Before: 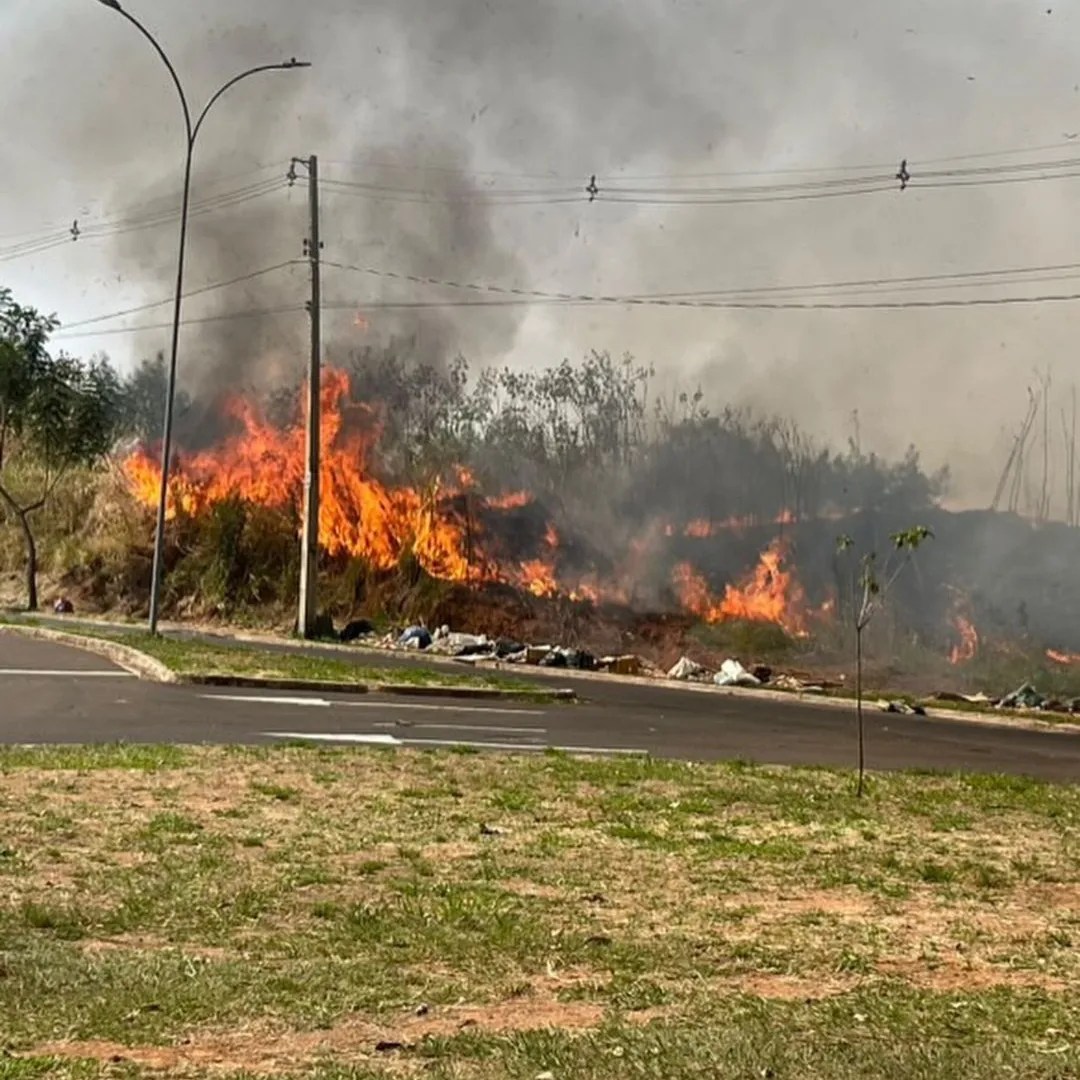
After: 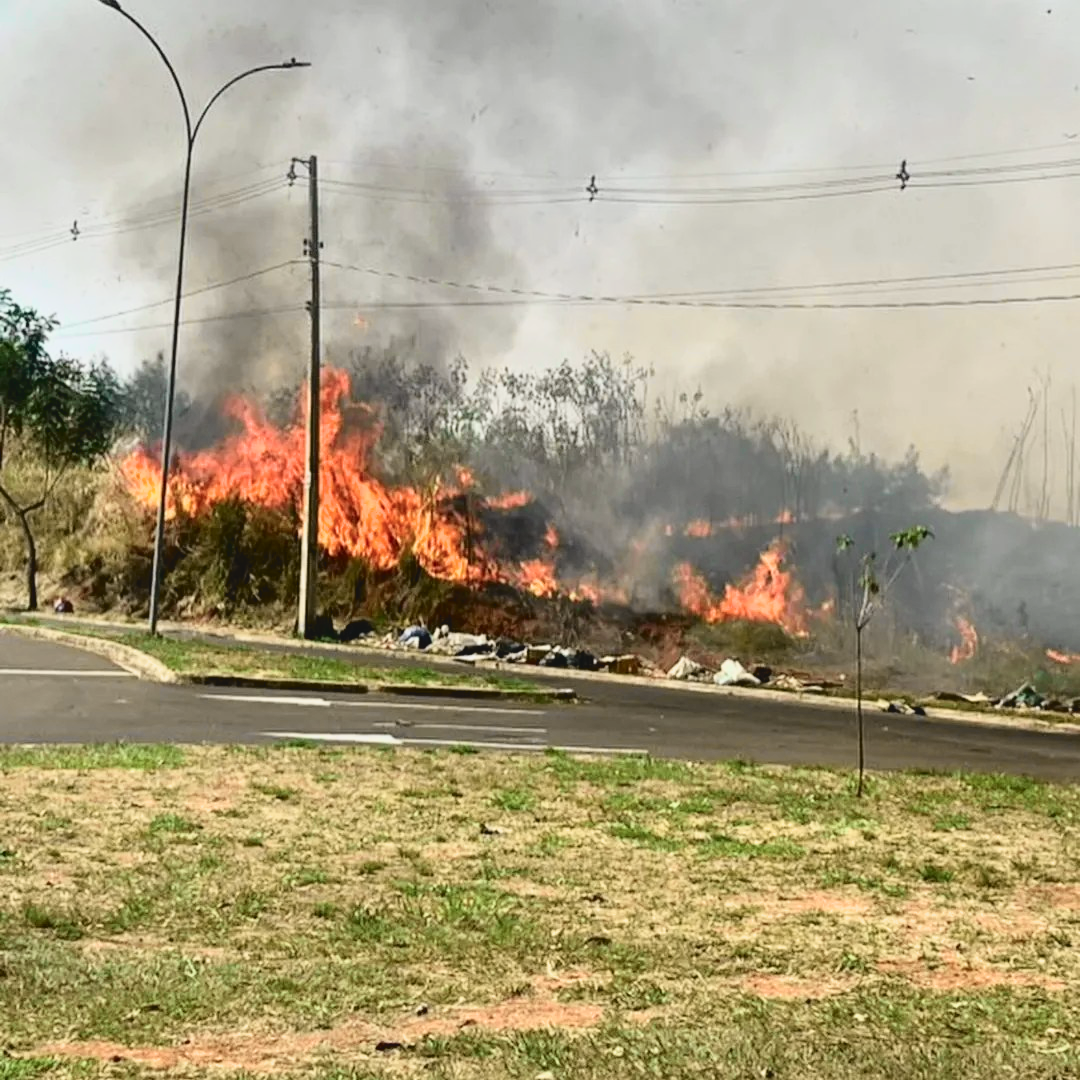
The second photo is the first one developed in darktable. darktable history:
exposure: exposure 0.426 EV, compensate highlight preservation false
filmic rgb: black relative exposure -11.35 EV, white relative exposure 3.22 EV, hardness 6.76, color science v6 (2022)
tone curve: curves: ch0 [(0, 0.056) (0.049, 0.073) (0.155, 0.127) (0.33, 0.331) (0.432, 0.46) (0.601, 0.655) (0.843, 0.876) (1, 0.965)]; ch1 [(0, 0) (0.339, 0.334) (0.445, 0.419) (0.476, 0.454) (0.497, 0.494) (0.53, 0.511) (0.557, 0.549) (0.613, 0.614) (0.728, 0.729) (1, 1)]; ch2 [(0, 0) (0.327, 0.318) (0.417, 0.426) (0.46, 0.453) (0.502, 0.5) (0.526, 0.52) (0.54, 0.543) (0.606, 0.61) (0.74, 0.716) (1, 1)], color space Lab, independent channels, preserve colors none
